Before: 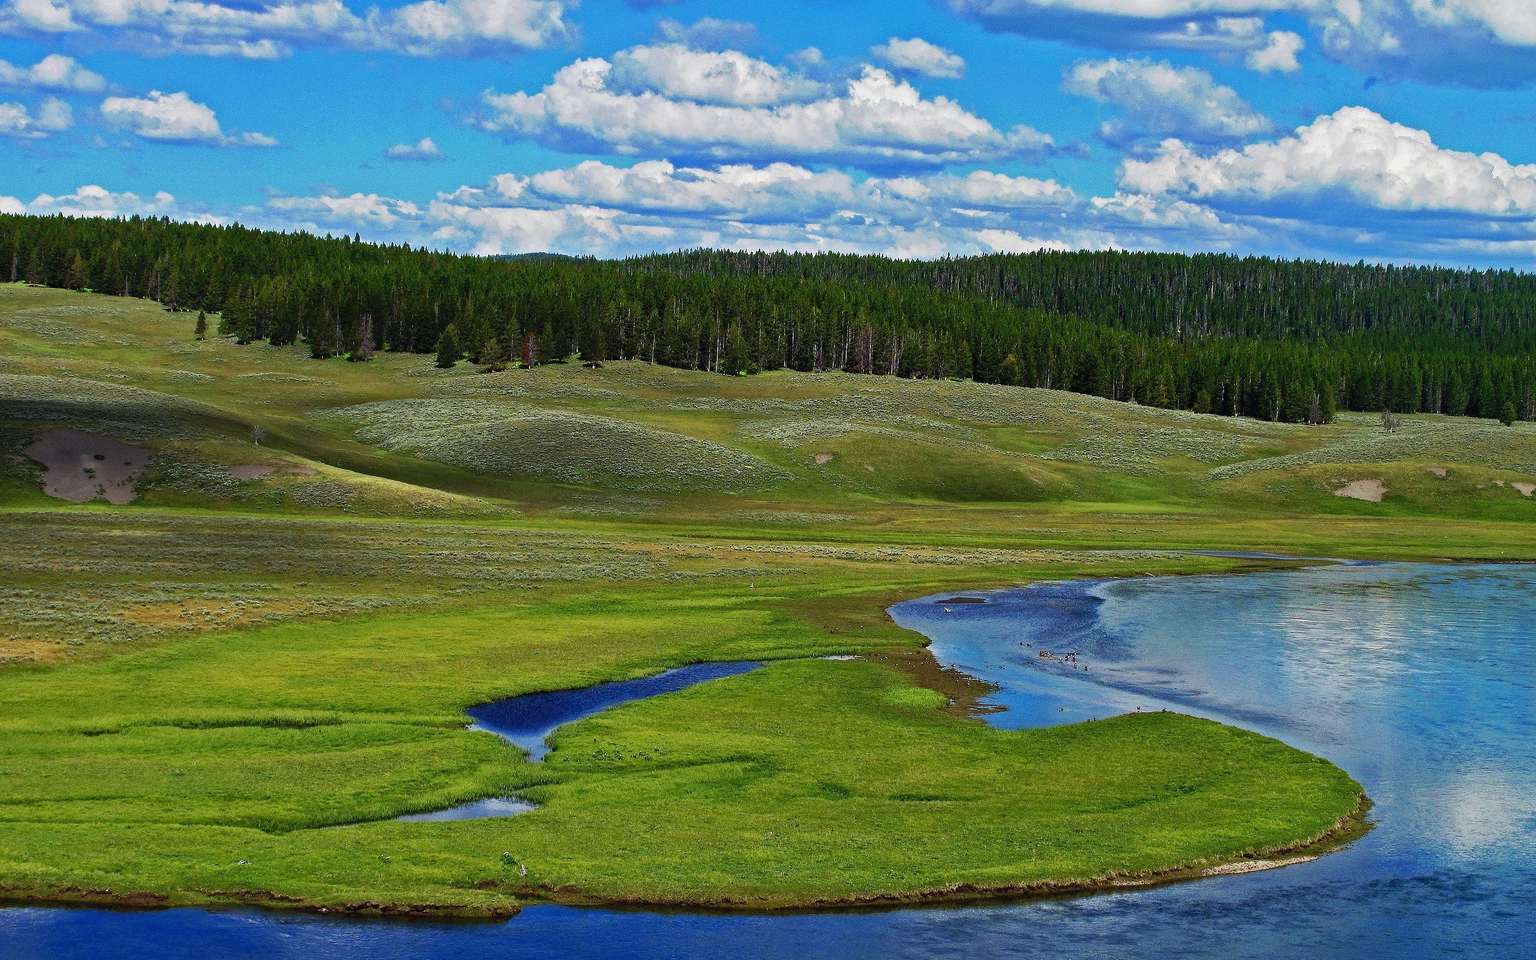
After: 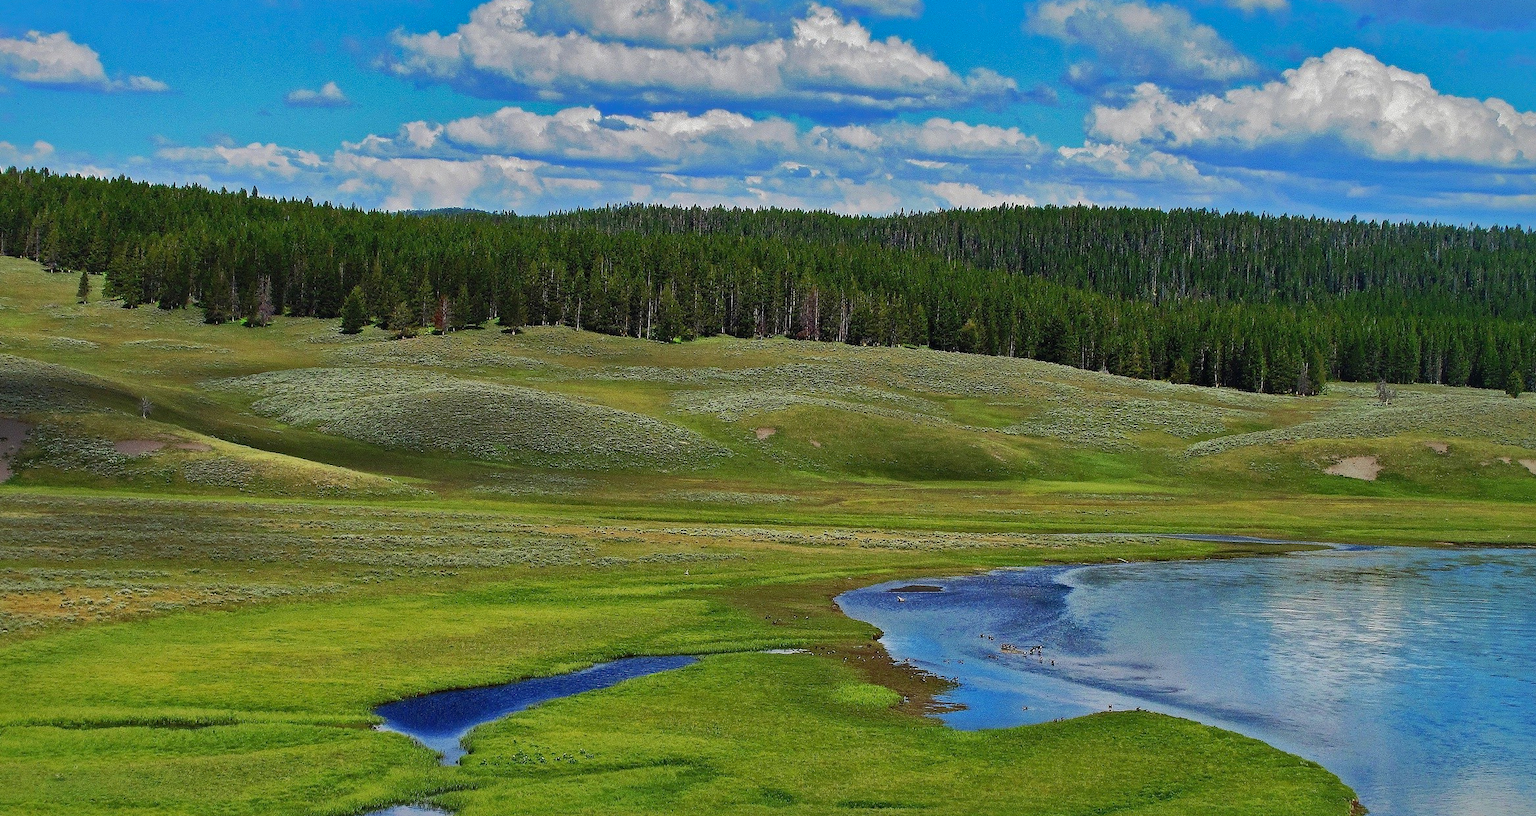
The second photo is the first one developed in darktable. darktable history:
crop: left 8.155%, top 6.611%, bottom 15.385%
shadows and highlights: shadows 38.43, highlights -74.54
